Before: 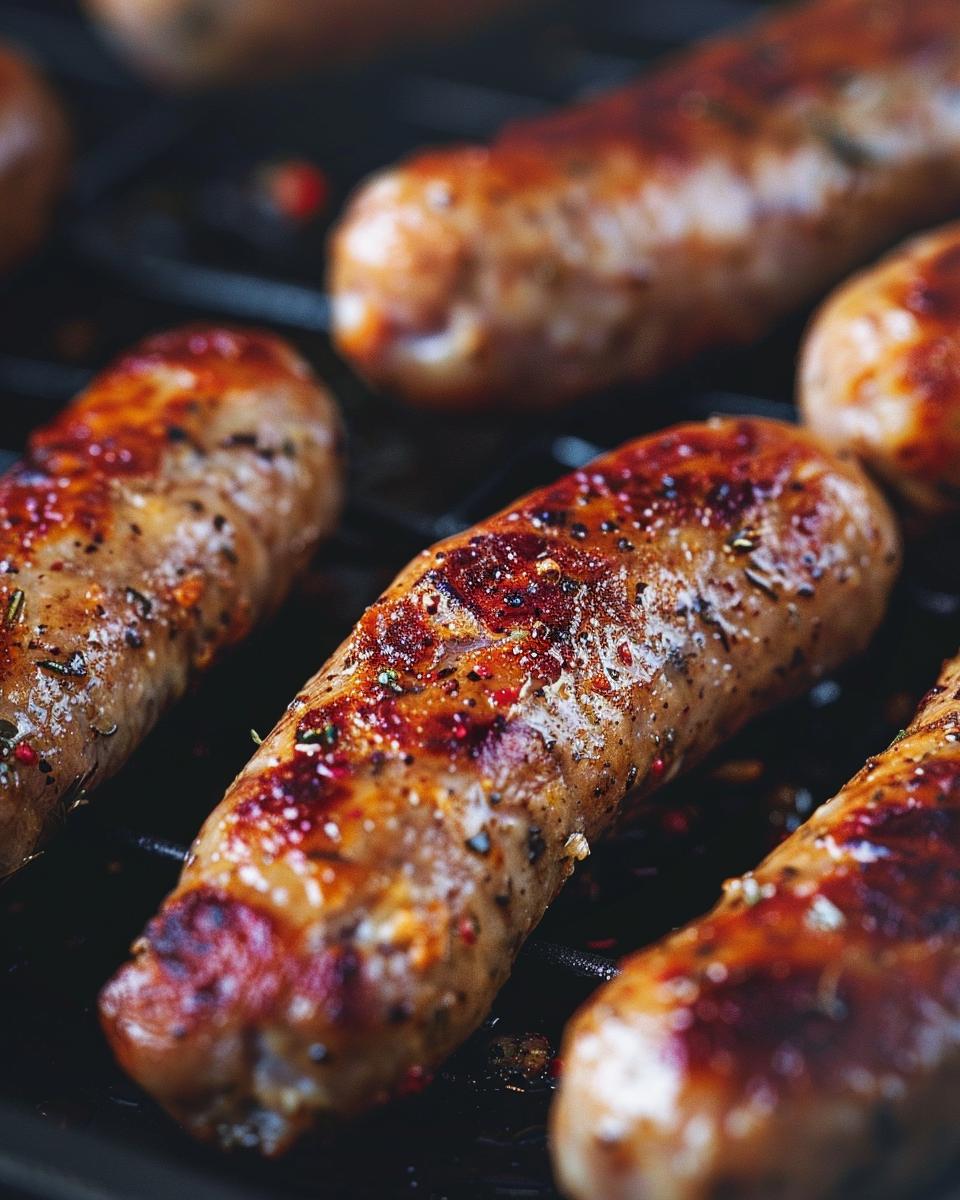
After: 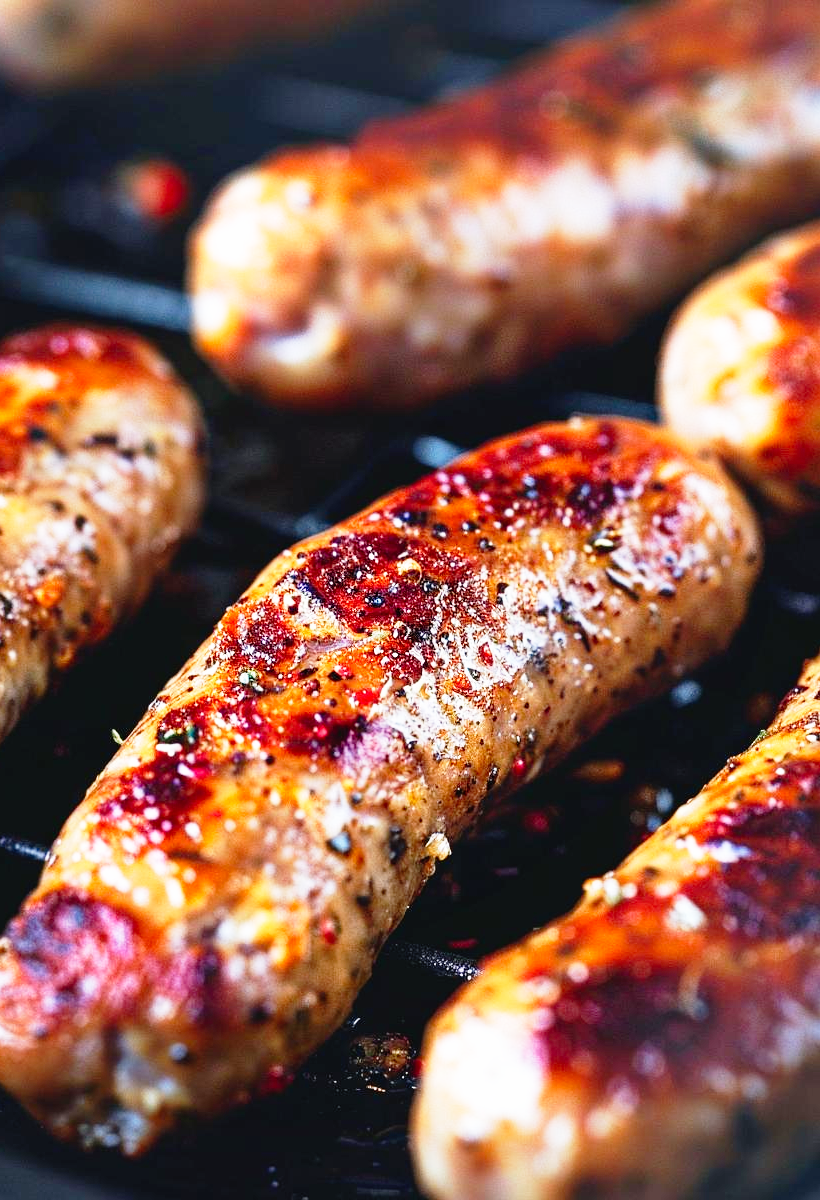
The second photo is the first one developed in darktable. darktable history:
crop and rotate: left 14.55%
base curve: curves: ch0 [(0, 0) (0.012, 0.01) (0.073, 0.168) (0.31, 0.711) (0.645, 0.957) (1, 1)], preserve colors none
